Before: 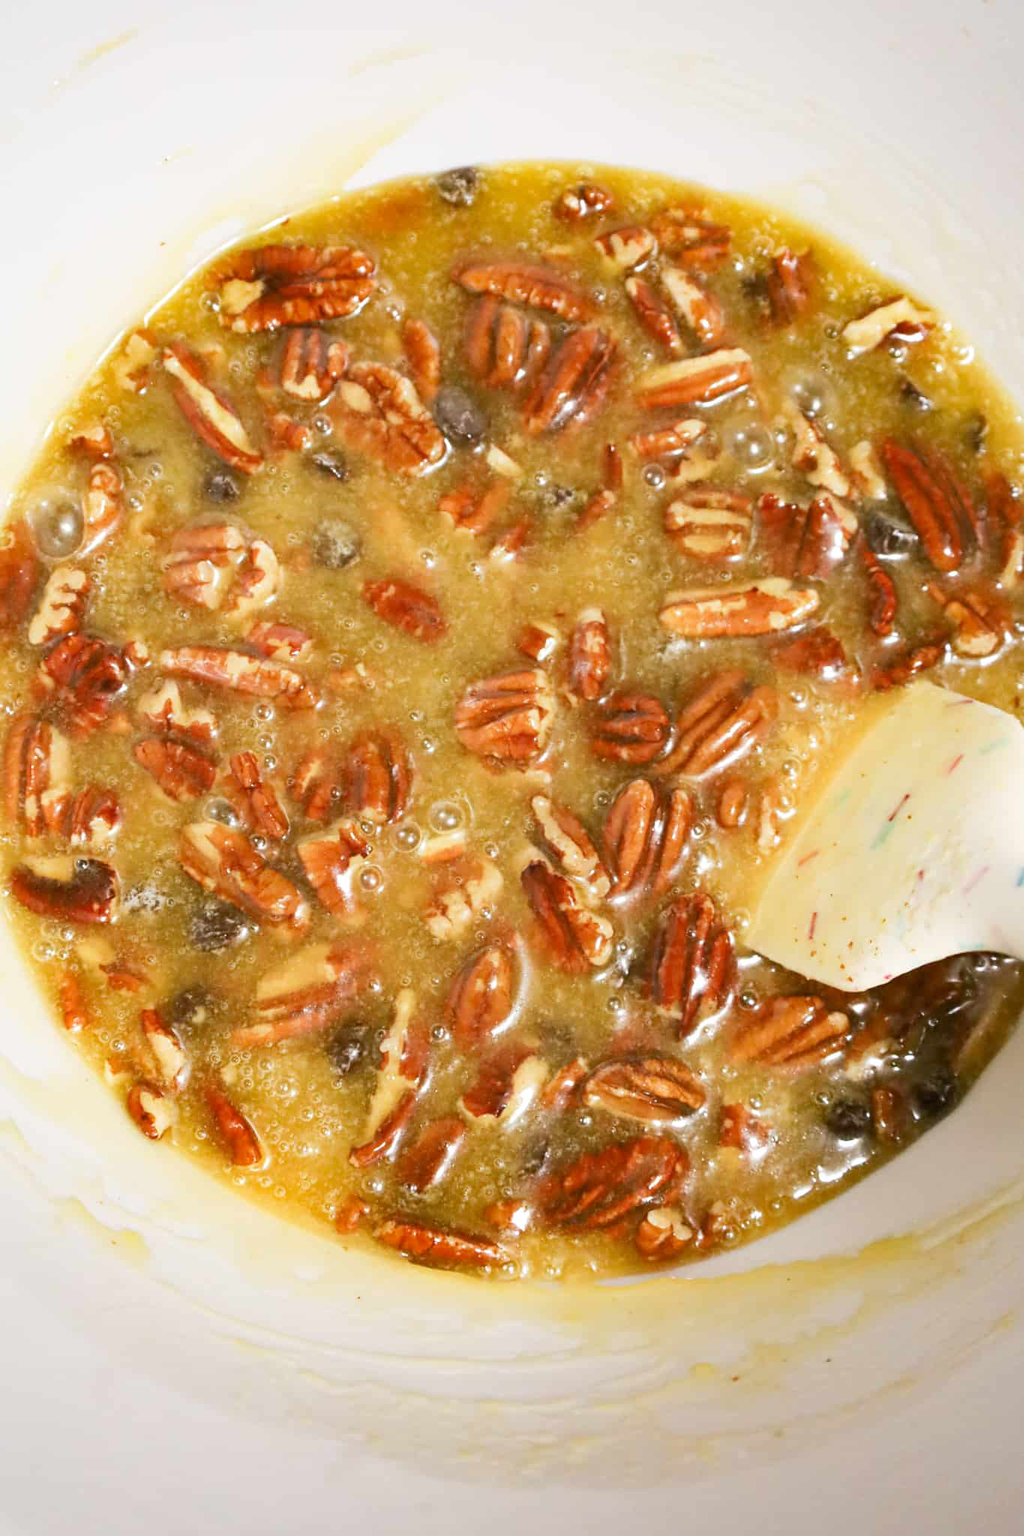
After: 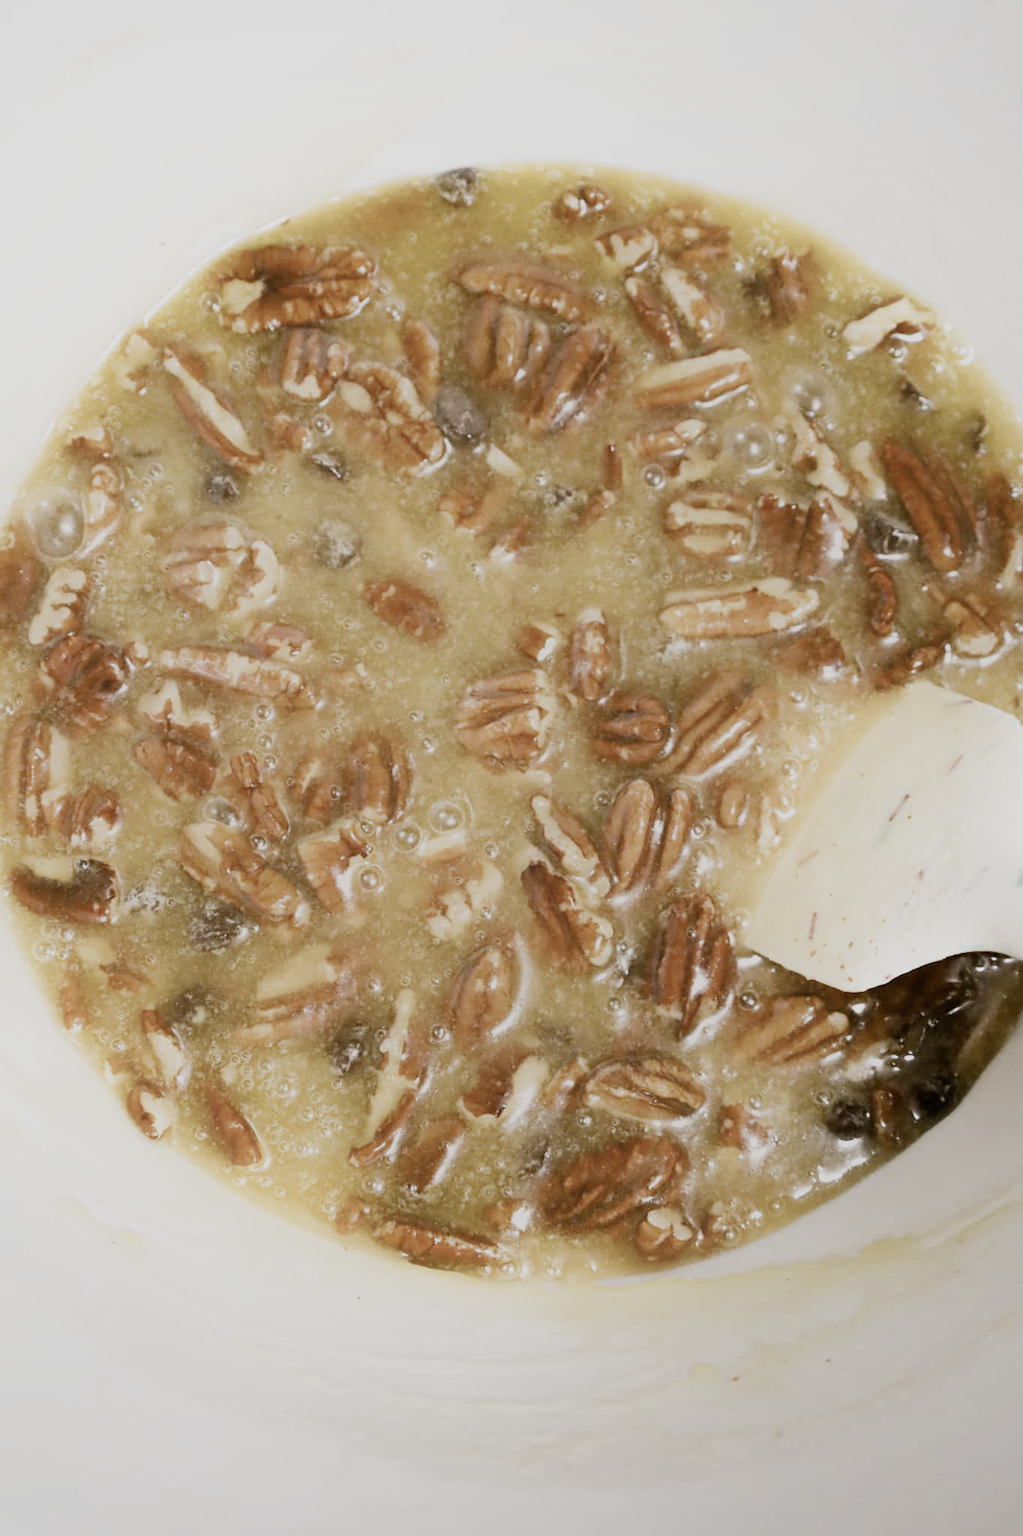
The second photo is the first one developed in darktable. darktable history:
contrast equalizer: octaves 7, y [[0.6 ×6], [0.55 ×6], [0 ×6], [0 ×6], [0 ×6]], mix -0.985
filmic rgb: black relative exposure -5.15 EV, white relative exposure 3.96 EV, hardness 2.88, contrast 1.3, highlights saturation mix -30.77%, preserve chrominance no, color science v4 (2020), contrast in shadows soft
